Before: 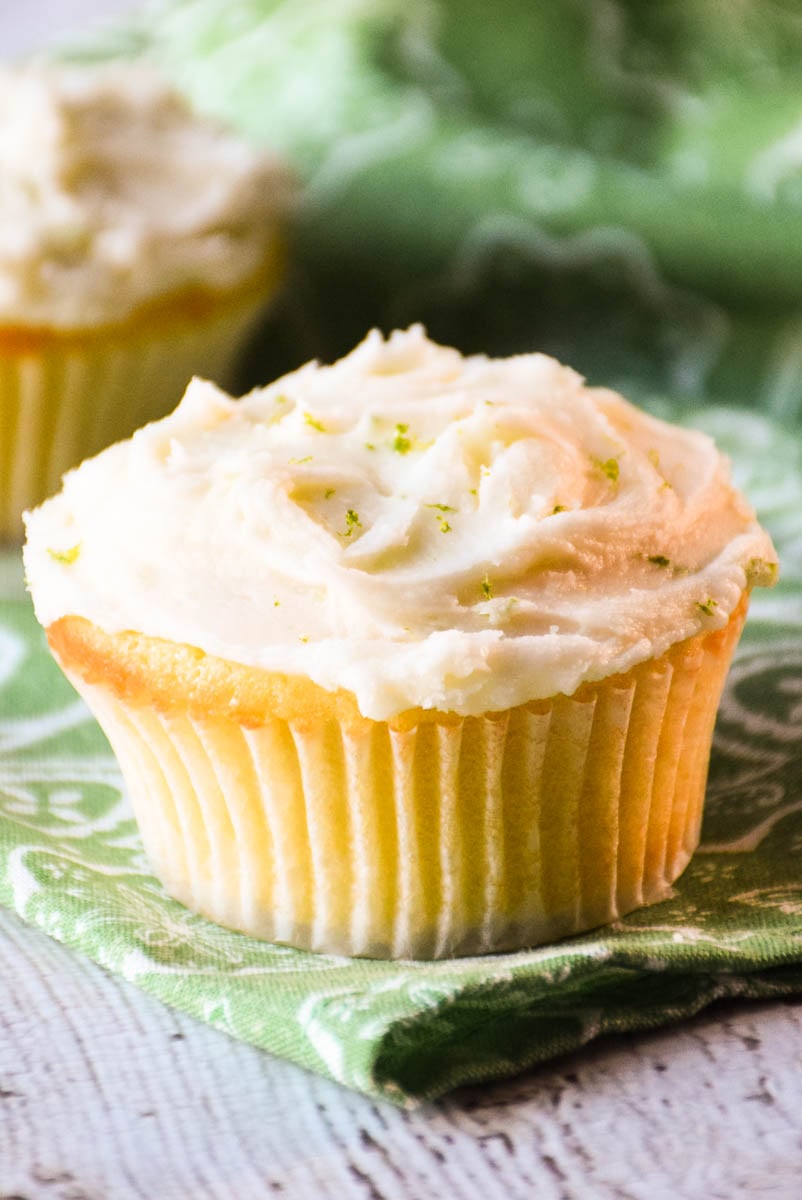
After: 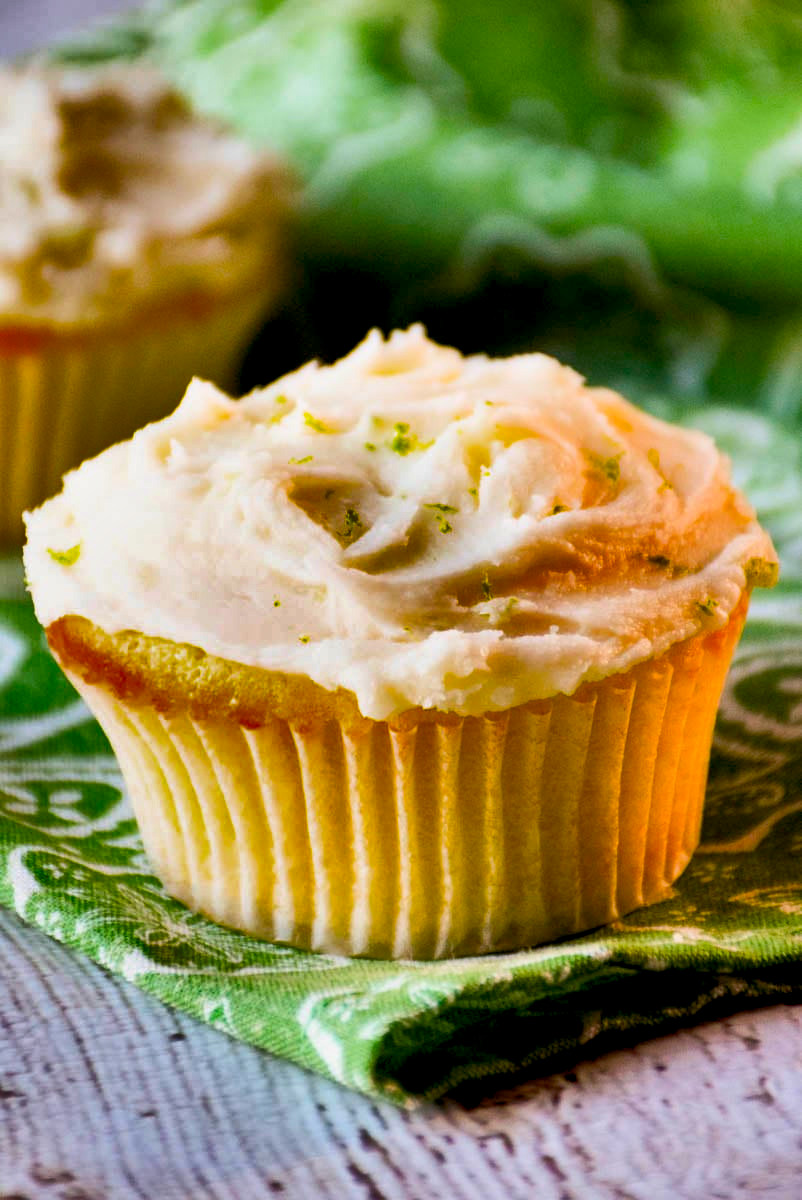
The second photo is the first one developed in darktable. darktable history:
shadows and highlights: shadows 24.21, highlights -79.97, soften with gaussian
contrast brightness saturation: contrast 0.092, saturation 0.266
color balance rgb: global offset › luminance -1.439%, perceptual saturation grading › global saturation 29.67%, perceptual brilliance grading › global brilliance 2.305%, perceptual brilliance grading › highlights -3.882%, global vibrance 14.157%
